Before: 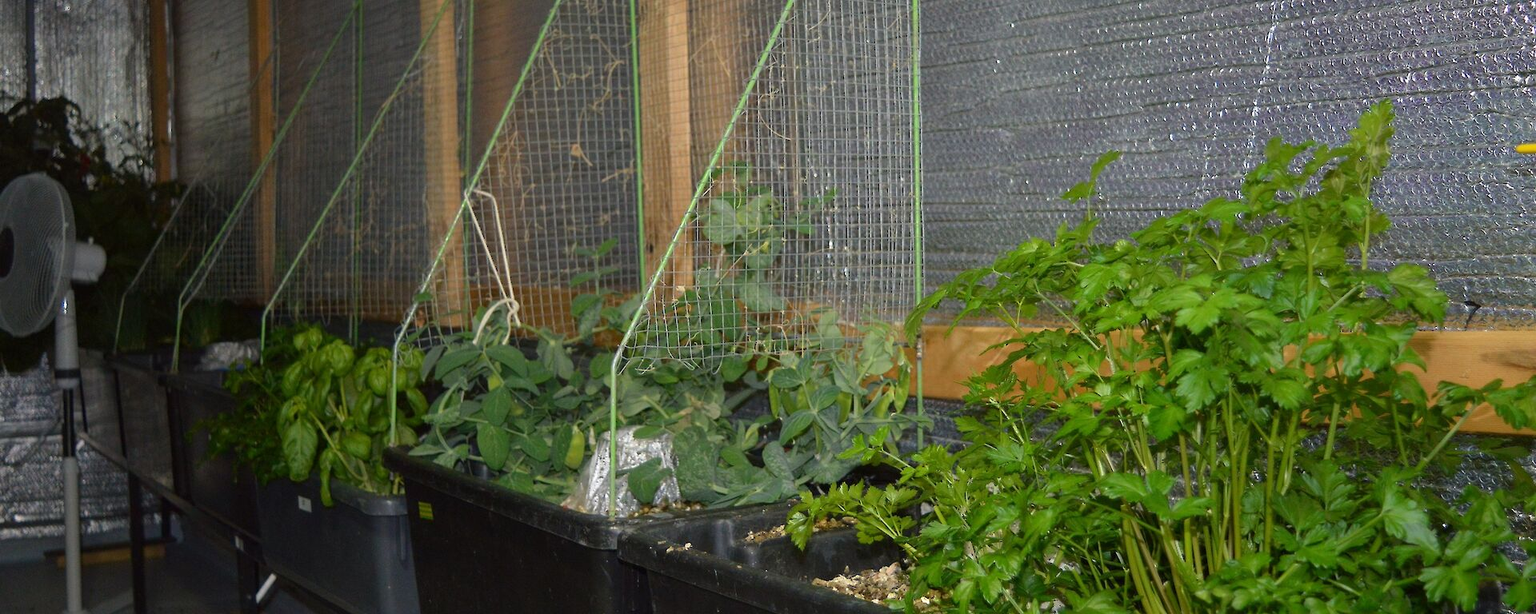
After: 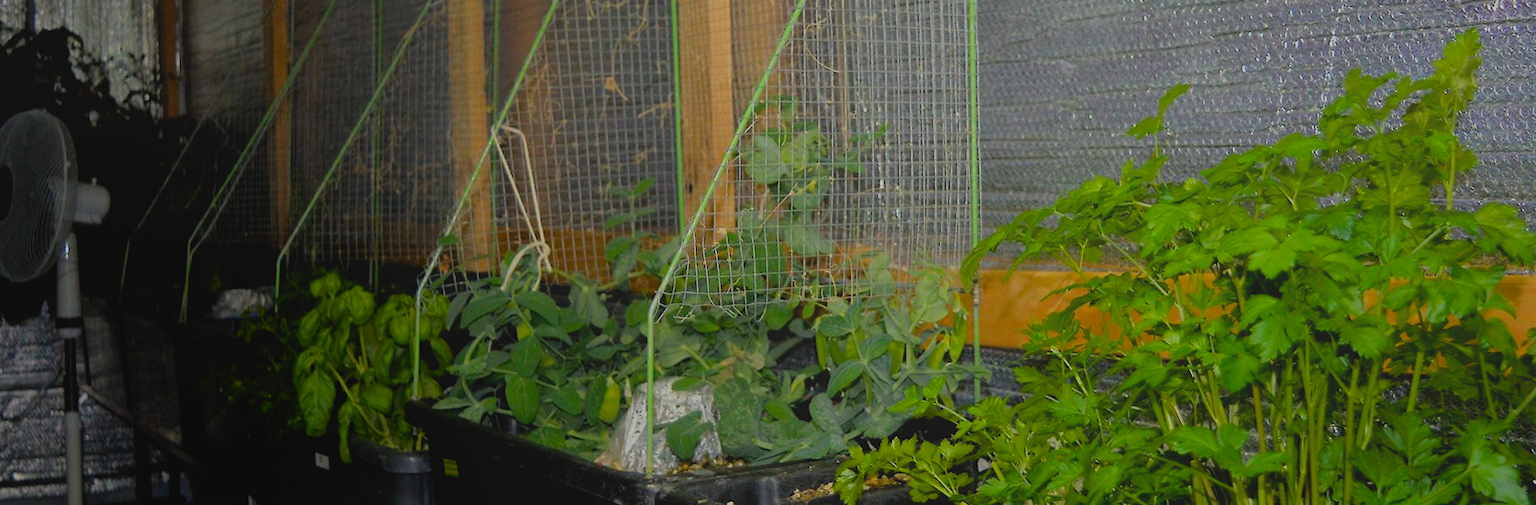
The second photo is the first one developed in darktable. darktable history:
local contrast: detail 71%
filmic rgb: black relative exposure -7.75 EV, white relative exposure 4.41 EV, target black luminance 0%, hardness 3.76, latitude 50.56%, contrast 1.072, highlights saturation mix 8.97%, shadows ↔ highlights balance -0.235%
crop and rotate: angle 0.089°, top 11.688%, right 5.665%, bottom 10.66%
color balance rgb: highlights gain › luminance 7.425%, highlights gain › chroma 1.925%, highlights gain › hue 89.67°, perceptual saturation grading › global saturation 18.763%
